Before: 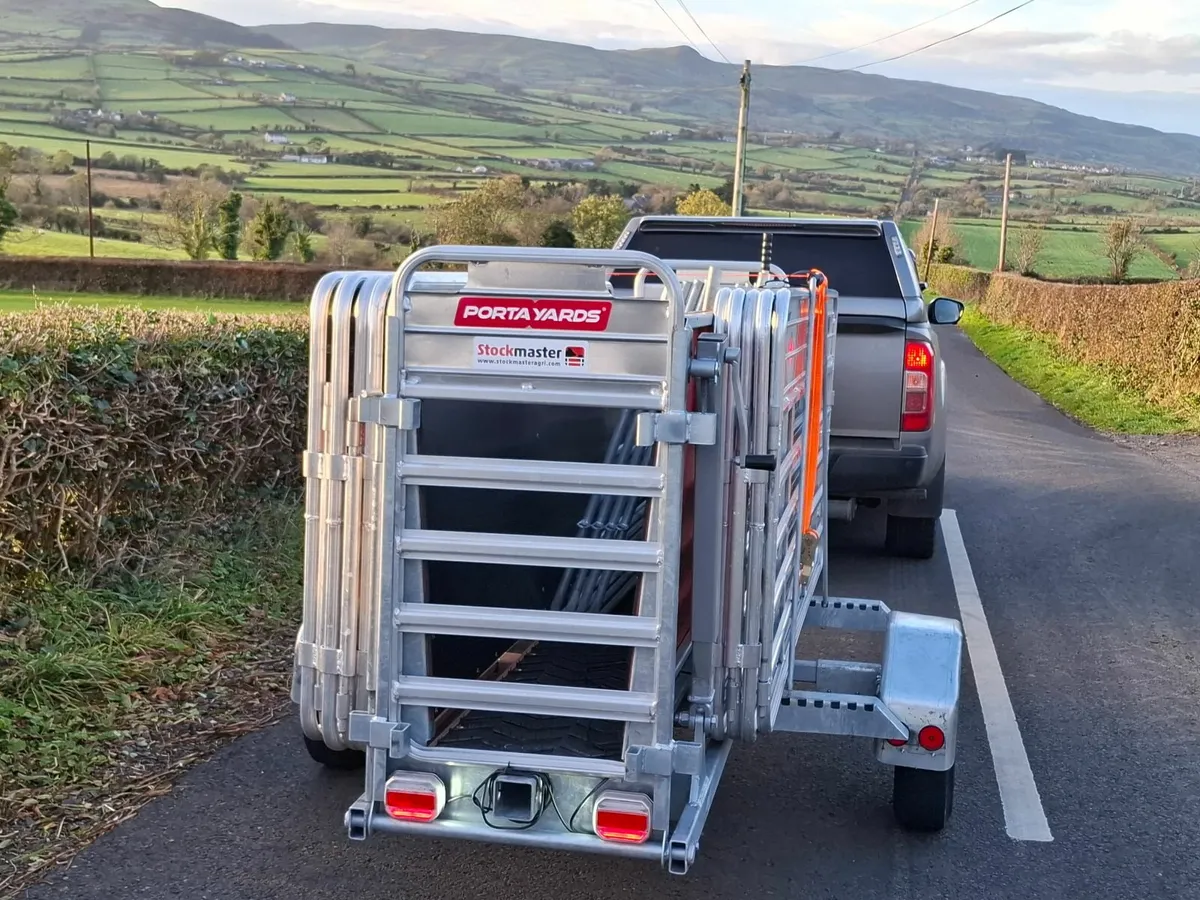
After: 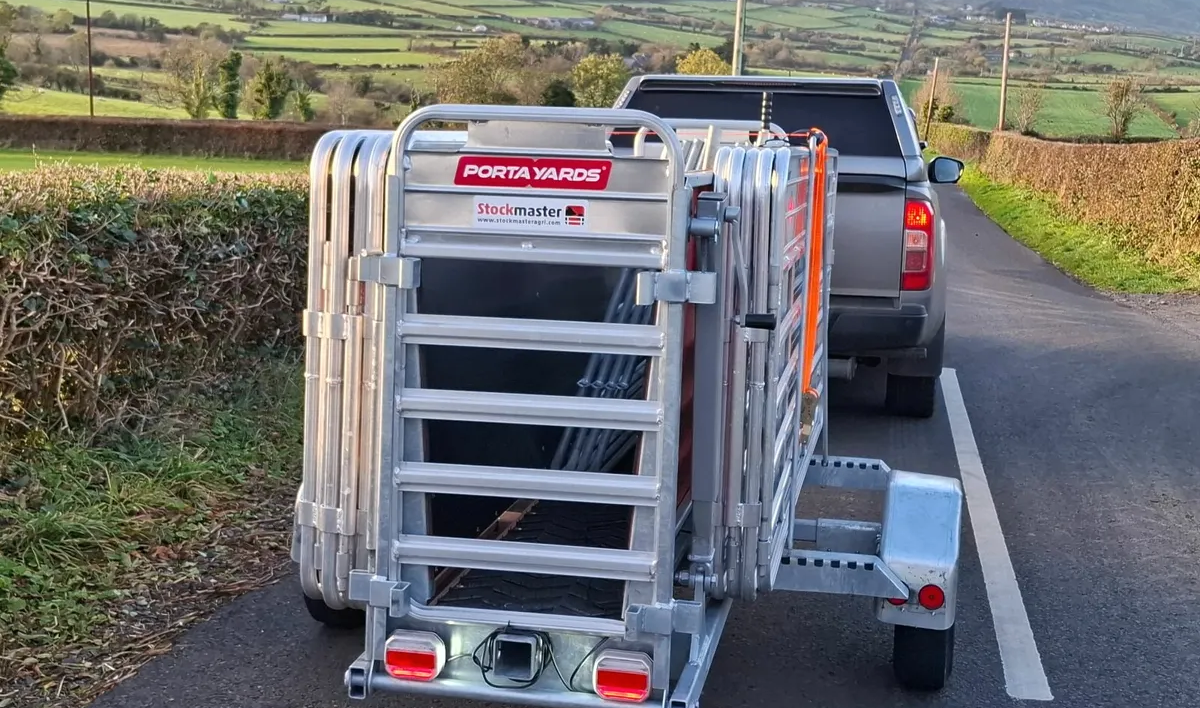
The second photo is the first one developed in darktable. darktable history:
crop and rotate: top 15.774%, bottom 5.506%
shadows and highlights: shadows 12, white point adjustment 1.2, soften with gaussian
